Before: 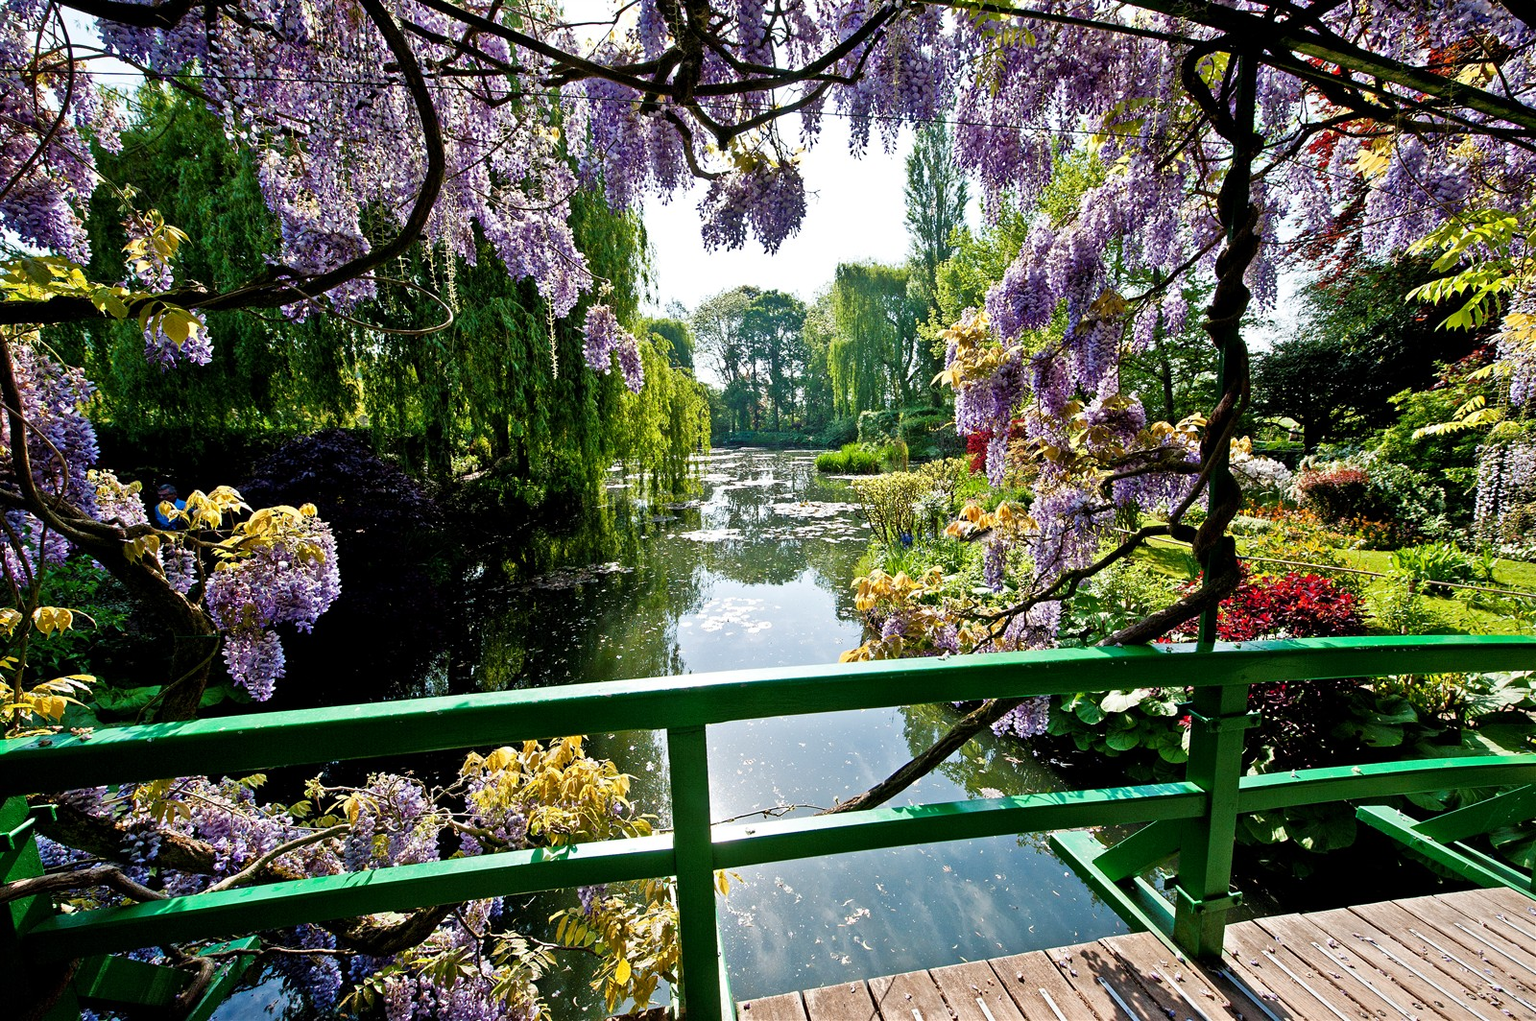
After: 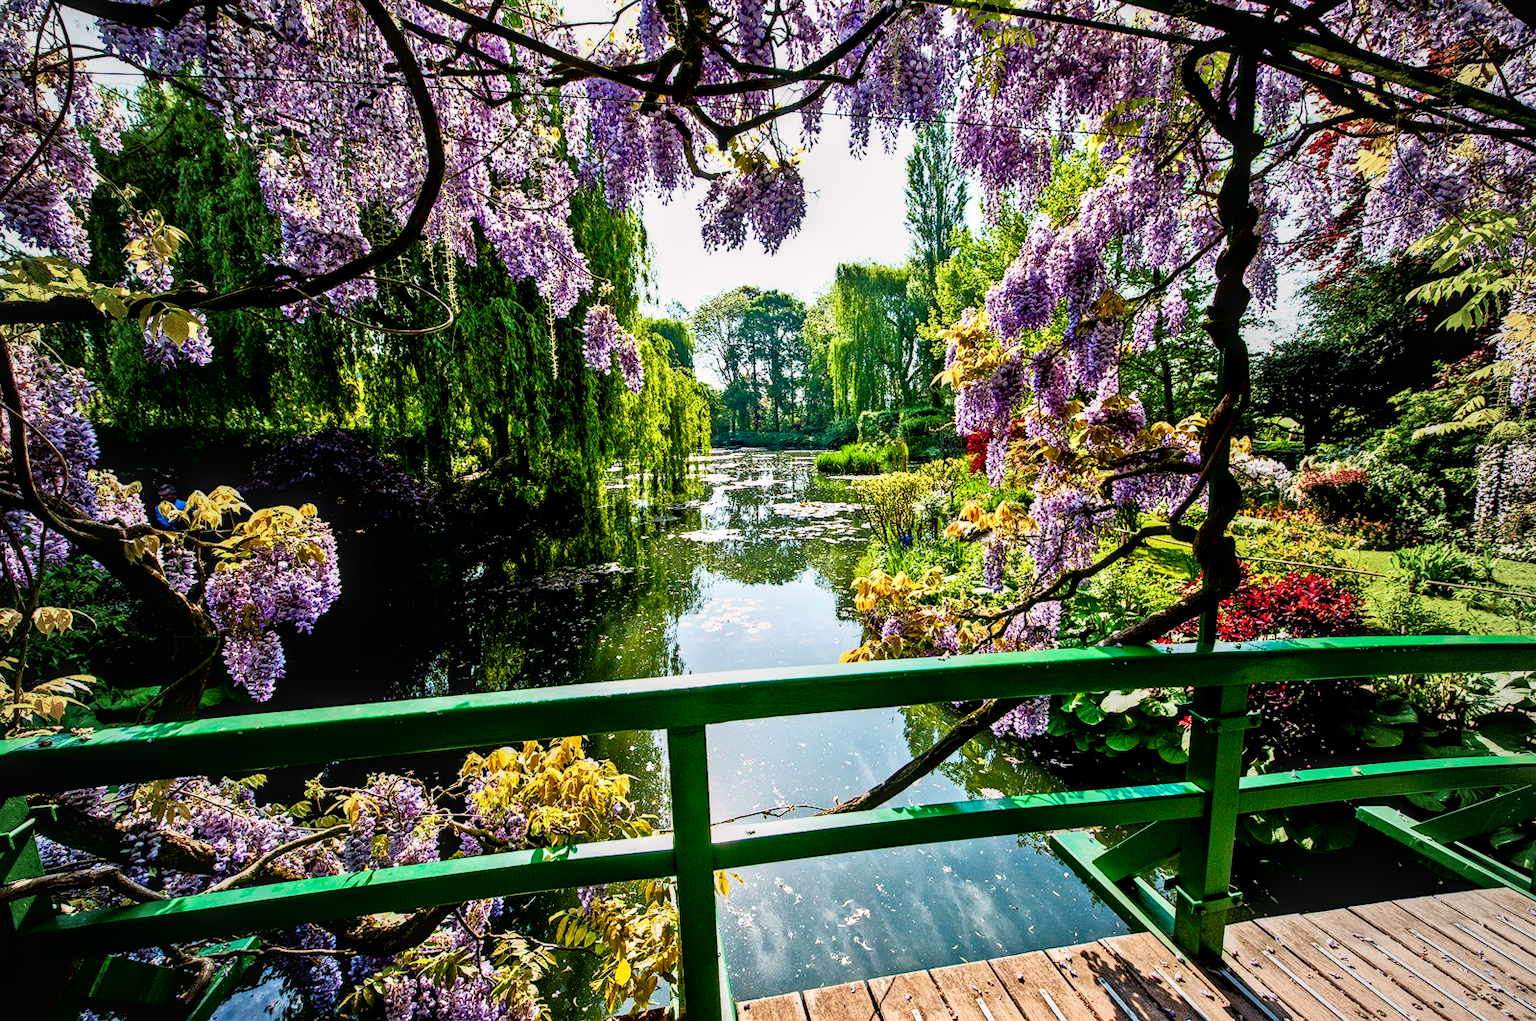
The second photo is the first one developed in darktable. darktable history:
local contrast: highlights 28%, detail 150%
color balance rgb: highlights gain › chroma 0.295%, highlights gain › hue 332.48°, perceptual saturation grading › global saturation 19.976%, global vibrance 20%
vignetting: fall-off start 72.69%, fall-off radius 107.87%, brightness -0.276, width/height ratio 0.734, unbound false
tone curve: curves: ch0 [(0, 0.024) (0.031, 0.027) (0.113, 0.069) (0.198, 0.18) (0.304, 0.303) (0.441, 0.462) (0.557, 0.6) (0.711, 0.79) (0.812, 0.878) (0.927, 0.935) (1, 0.963)]; ch1 [(0, 0) (0.222, 0.2) (0.343, 0.325) (0.45, 0.441) (0.502, 0.501) (0.527, 0.534) (0.55, 0.561) (0.632, 0.656) (0.735, 0.754) (1, 1)]; ch2 [(0, 0) (0.249, 0.222) (0.352, 0.348) (0.424, 0.439) (0.476, 0.482) (0.499, 0.501) (0.517, 0.516) (0.532, 0.544) (0.558, 0.585) (0.596, 0.629) (0.726, 0.745) (0.82, 0.796) (0.998, 0.928)], color space Lab, independent channels, preserve colors none
